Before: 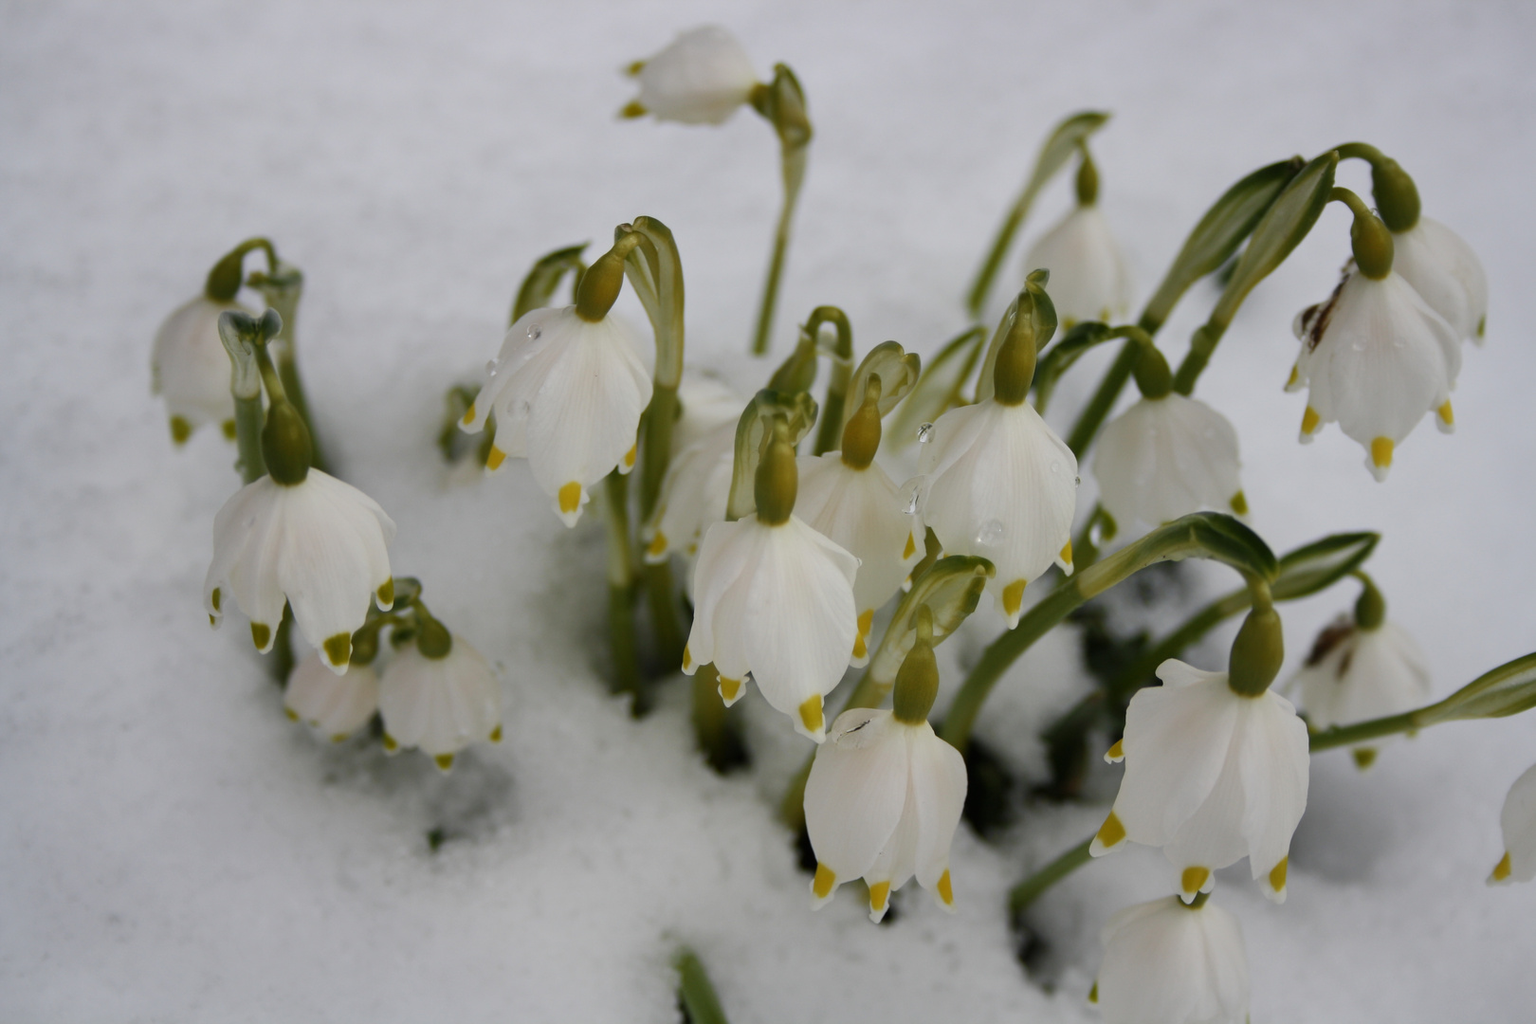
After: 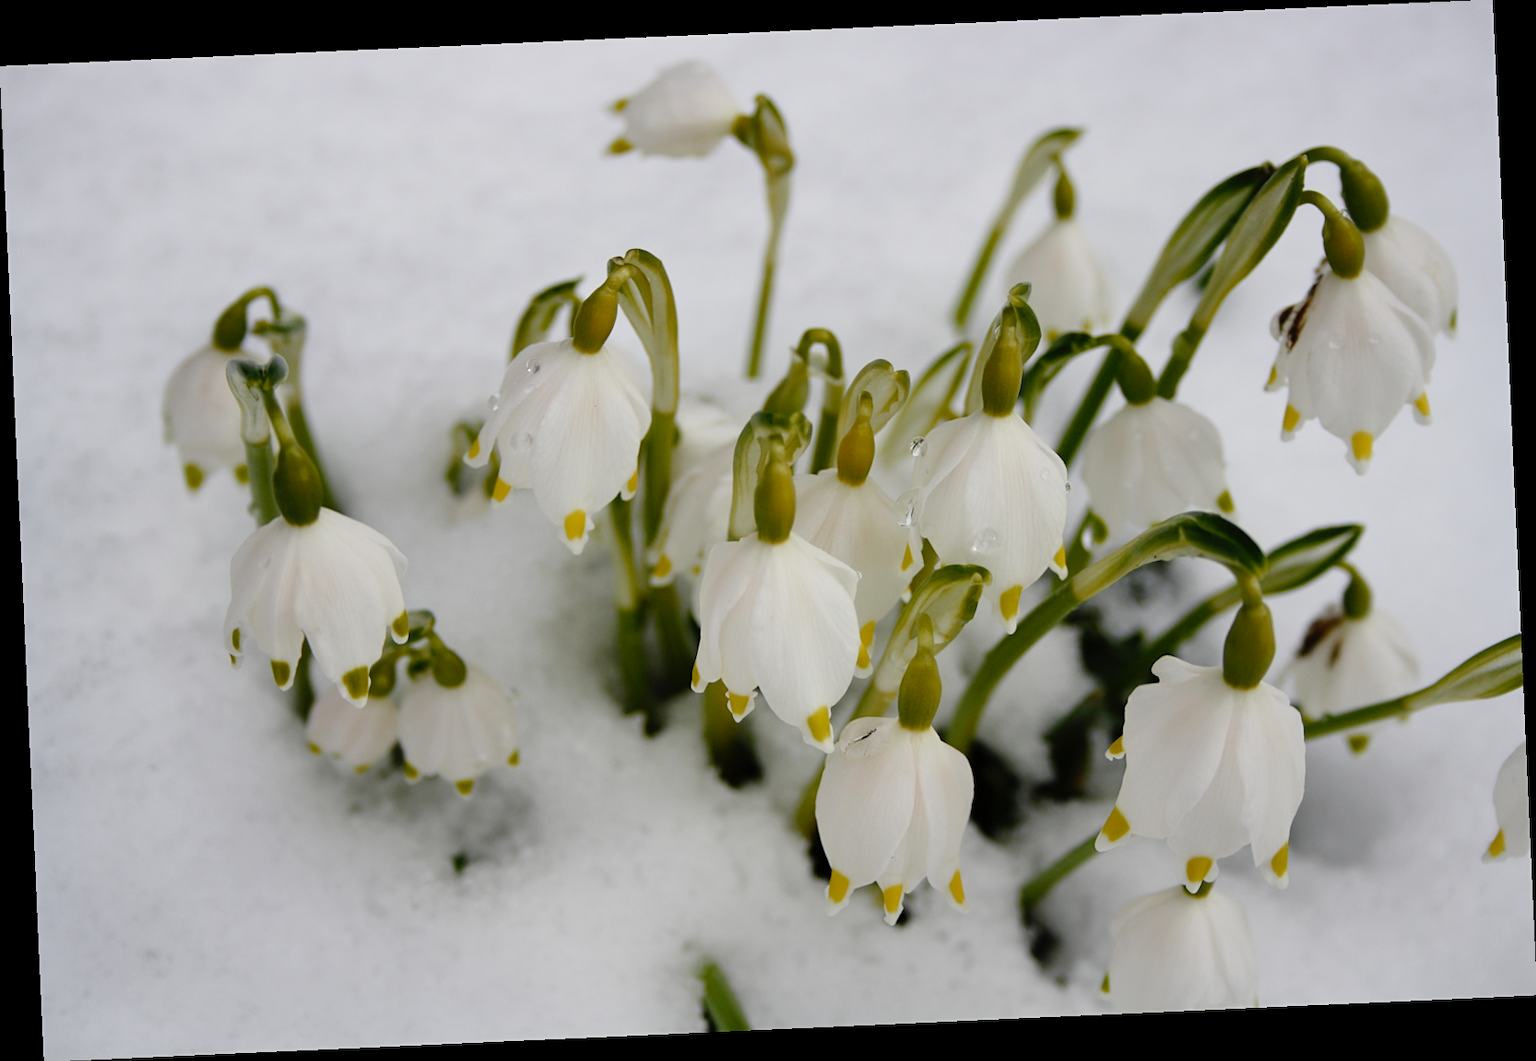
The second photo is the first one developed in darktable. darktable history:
rotate and perspective: rotation -2.56°, automatic cropping off
sharpen: amount 0.2
tone curve: curves: ch0 [(0, 0) (0.003, 0.003) (0.011, 0.006) (0.025, 0.015) (0.044, 0.025) (0.069, 0.034) (0.1, 0.052) (0.136, 0.092) (0.177, 0.157) (0.224, 0.228) (0.277, 0.305) (0.335, 0.392) (0.399, 0.466) (0.468, 0.543) (0.543, 0.612) (0.623, 0.692) (0.709, 0.78) (0.801, 0.865) (0.898, 0.935) (1, 1)], preserve colors none
